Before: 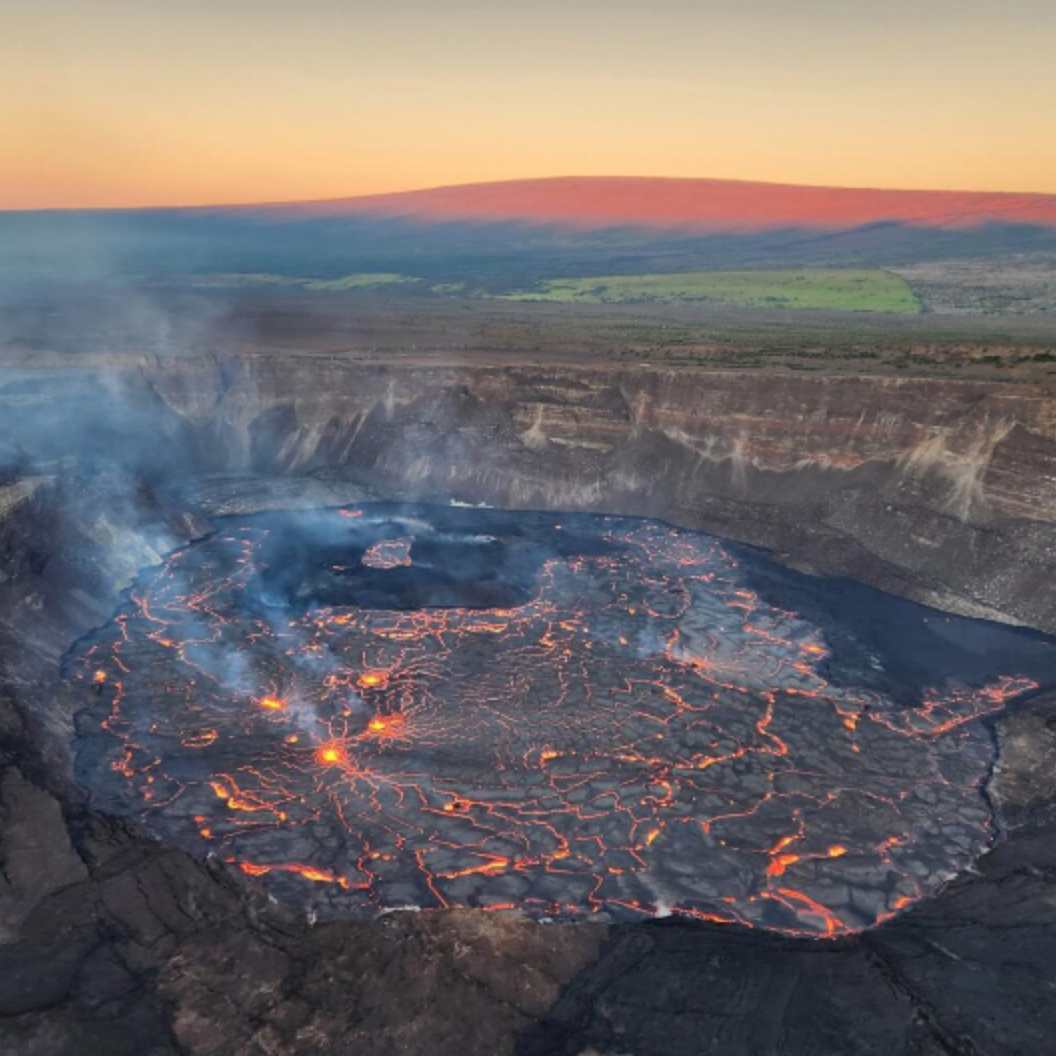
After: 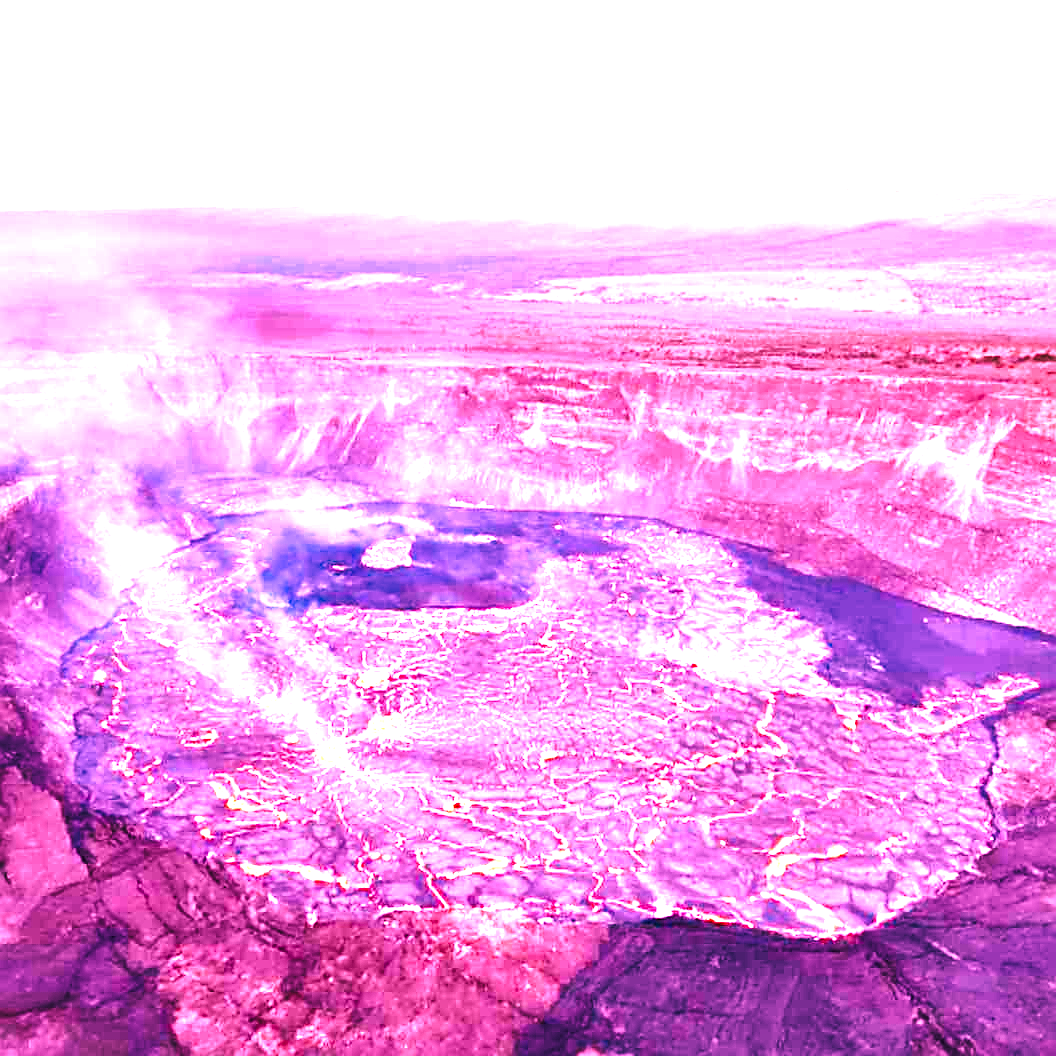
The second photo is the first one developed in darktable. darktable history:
sharpen: on, module defaults
base curve: curves: ch0 [(0, 0) (0.028, 0.03) (0.121, 0.232) (0.46, 0.748) (0.859, 0.968) (1, 1)], preserve colors none
graduated density: rotation -0.352°, offset 57.64
white balance: red 2.14, blue 1.588
local contrast: mode bilateral grid, contrast 20, coarseness 100, detail 150%, midtone range 0.2
levels: levels [0, 0.281, 0.562]
tone curve: curves: ch0 [(0, 0) (0.797, 0.684) (1, 1)], color space Lab, linked channels, preserve colors none
